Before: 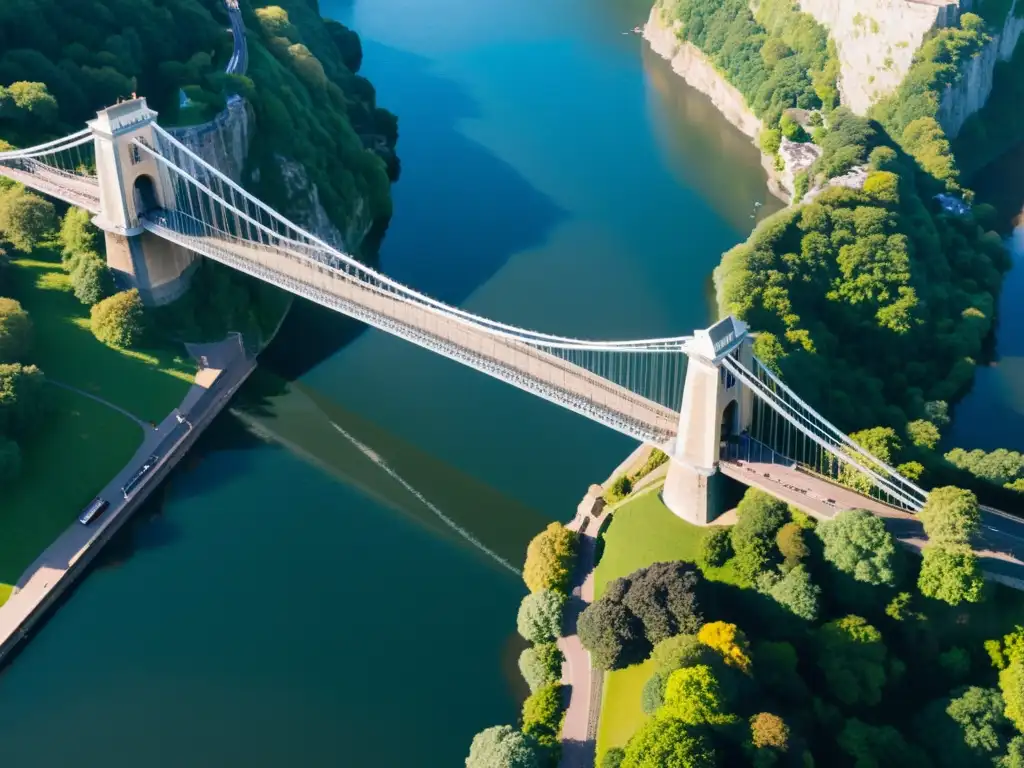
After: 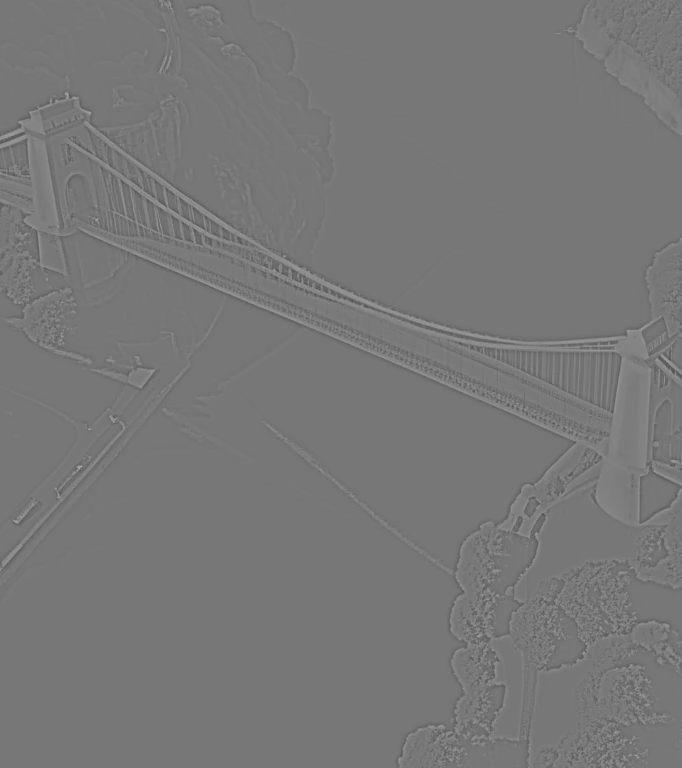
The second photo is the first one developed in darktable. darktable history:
sharpen: amount 0.2
exposure: exposure 0.7 EV, compensate highlight preservation false
crop and rotate: left 6.617%, right 26.717%
highpass: sharpness 6%, contrast boost 7.63%
